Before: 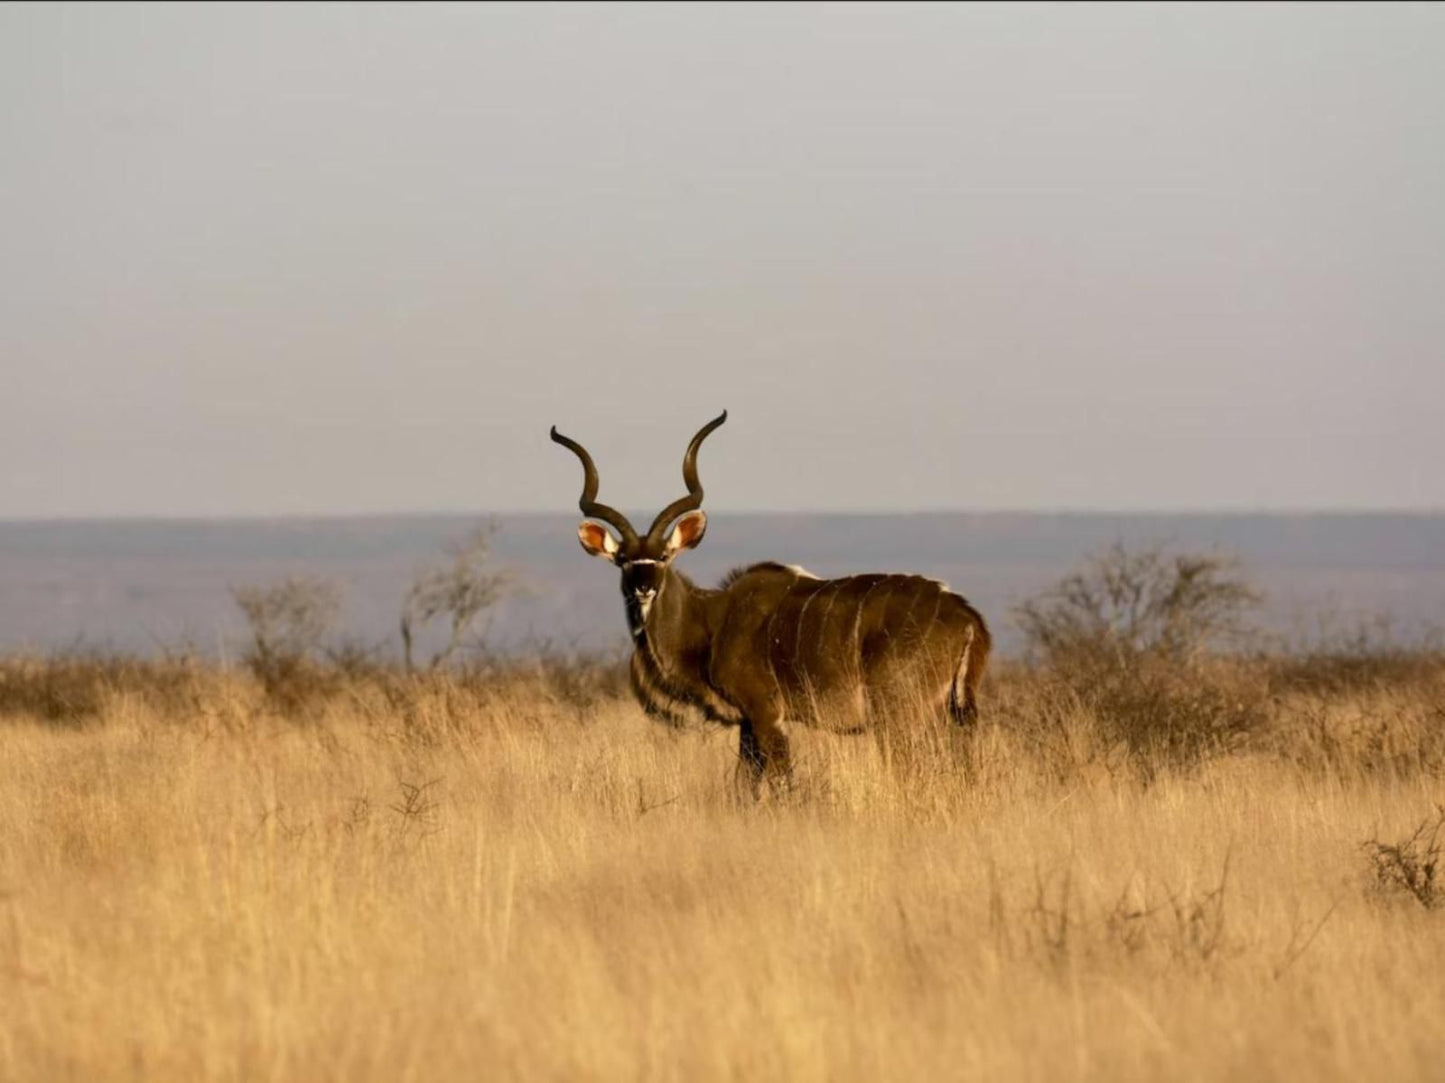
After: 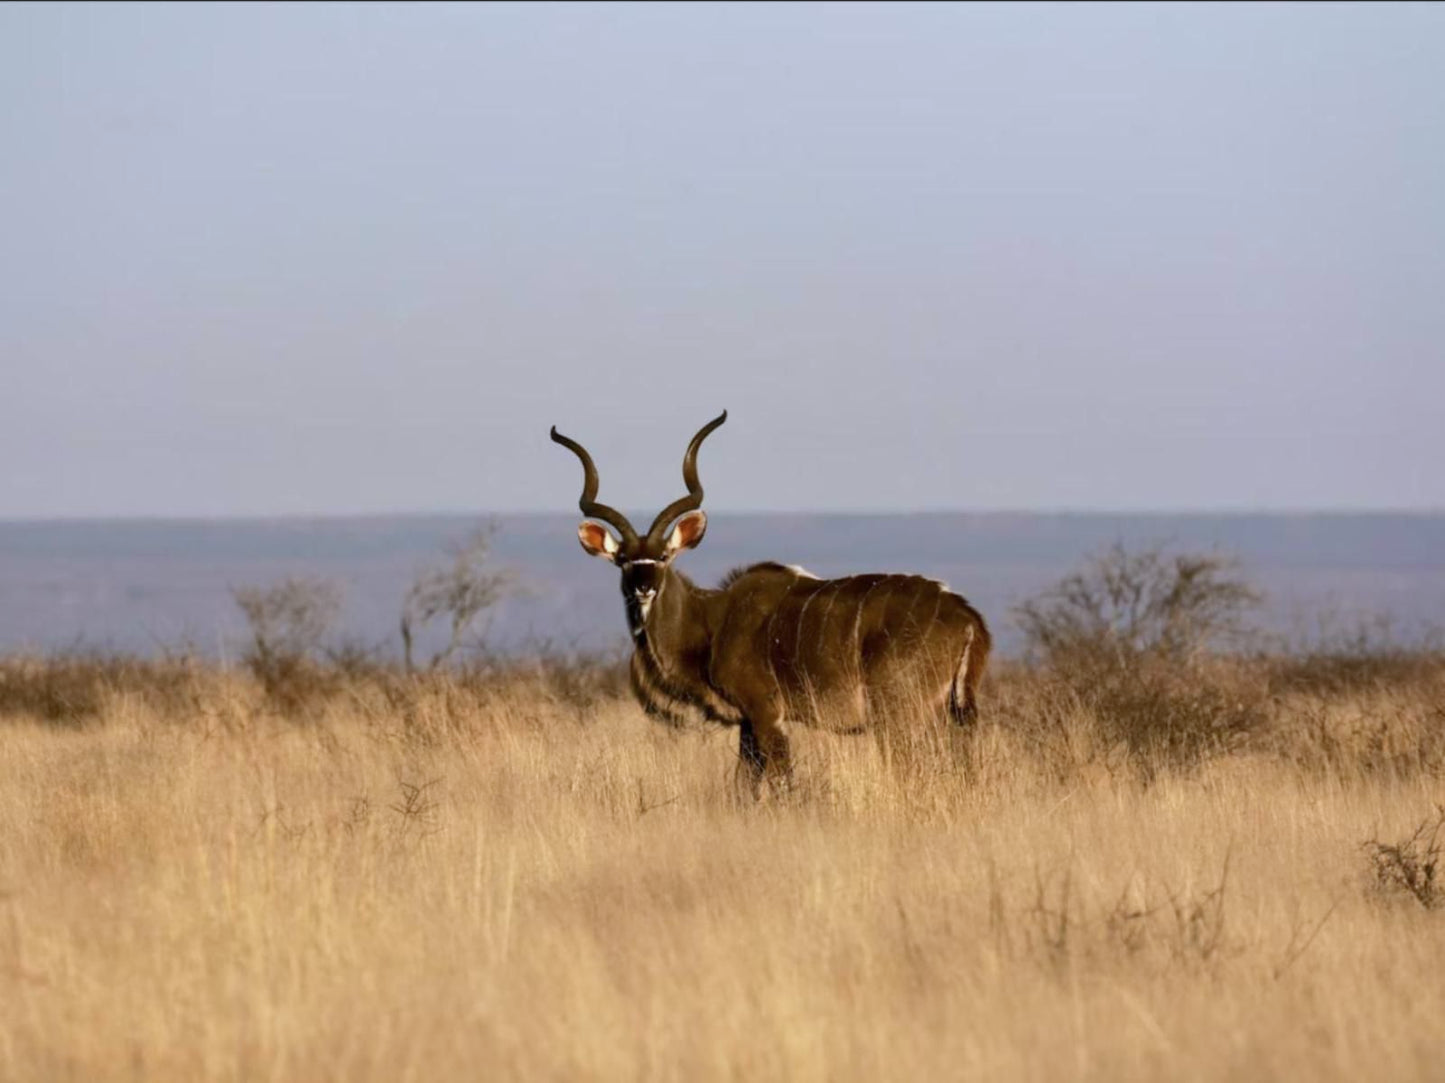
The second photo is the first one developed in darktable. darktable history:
color calibration: illuminant custom, x 0.371, y 0.381, temperature 4282.38 K
